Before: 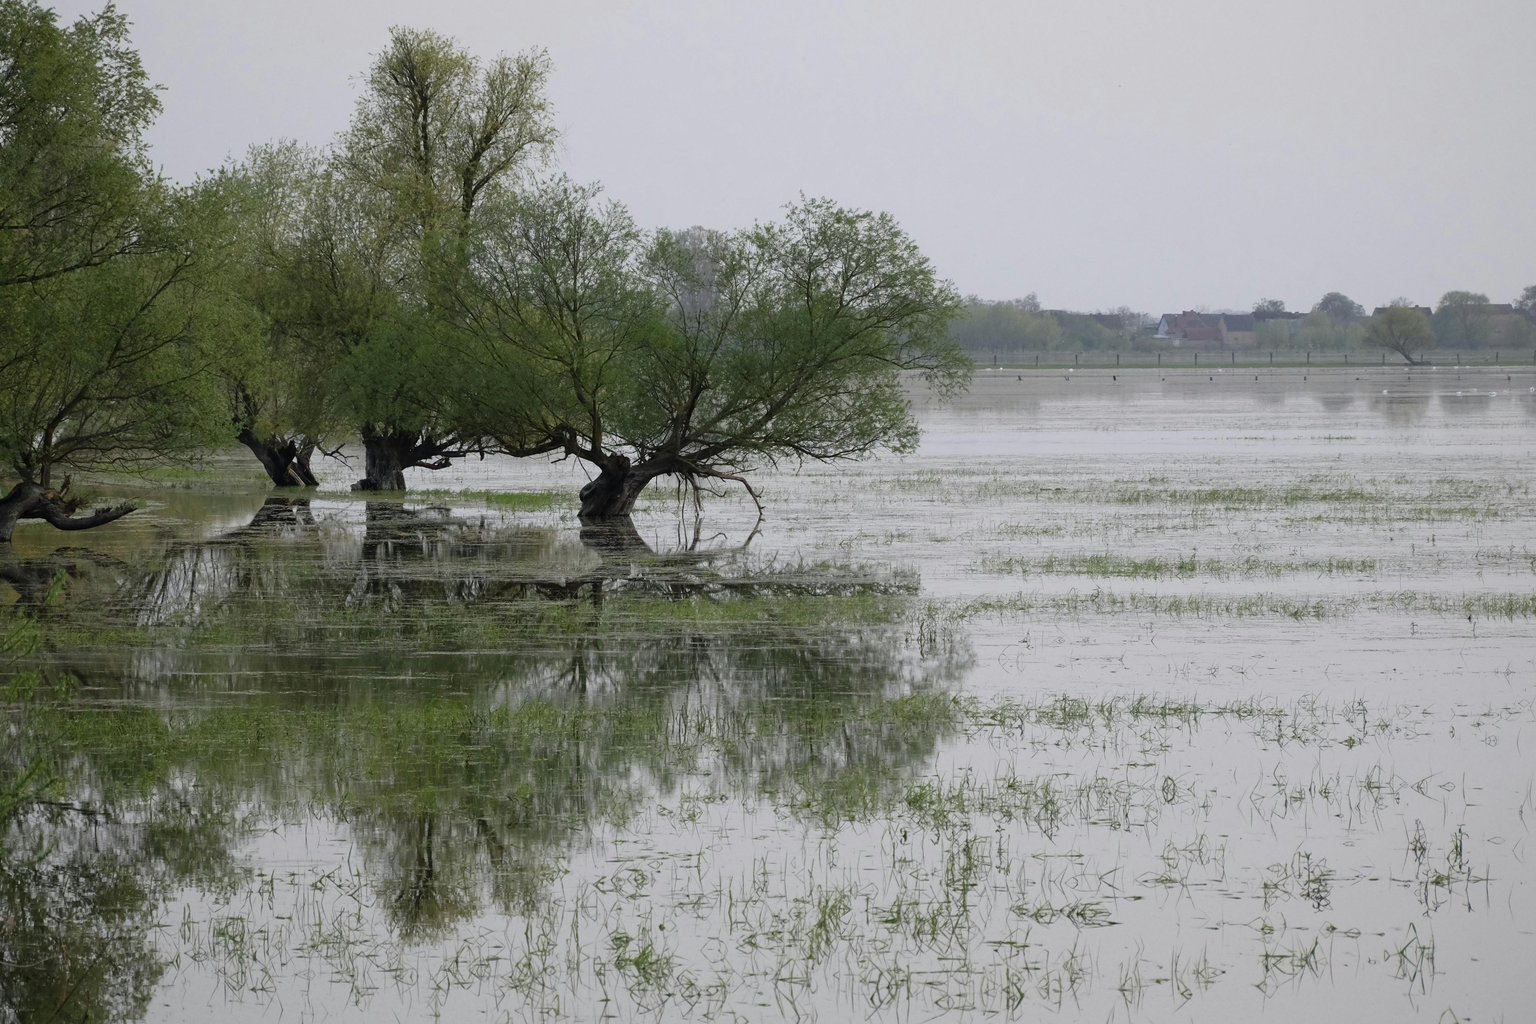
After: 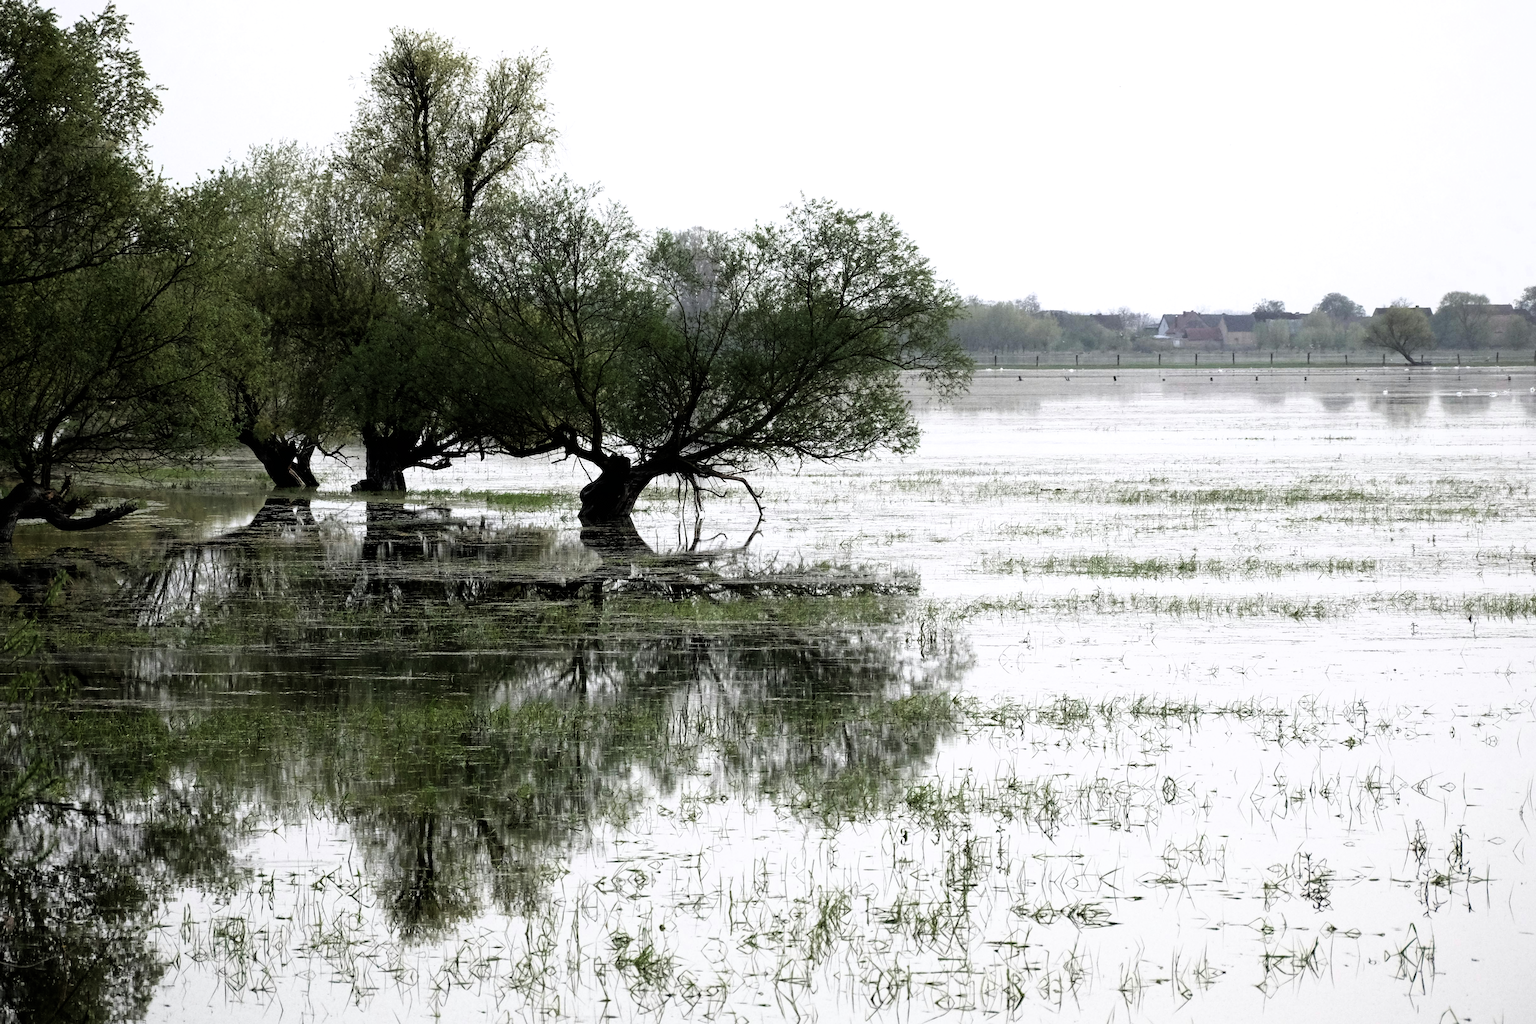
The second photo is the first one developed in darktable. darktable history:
filmic rgb: black relative exposure -8.3 EV, white relative exposure 2.2 EV, target white luminance 99.918%, hardness 7.19, latitude 74.35%, contrast 1.324, highlights saturation mix -2.97%, shadows ↔ highlights balance 29.7%
tone equalizer: -8 EV -0.752 EV, -7 EV -0.72 EV, -6 EV -0.63 EV, -5 EV -0.399 EV, -3 EV 0.398 EV, -2 EV 0.6 EV, -1 EV 0.699 EV, +0 EV 0.733 EV, edges refinement/feathering 500, mask exposure compensation -1.57 EV, preserve details no
